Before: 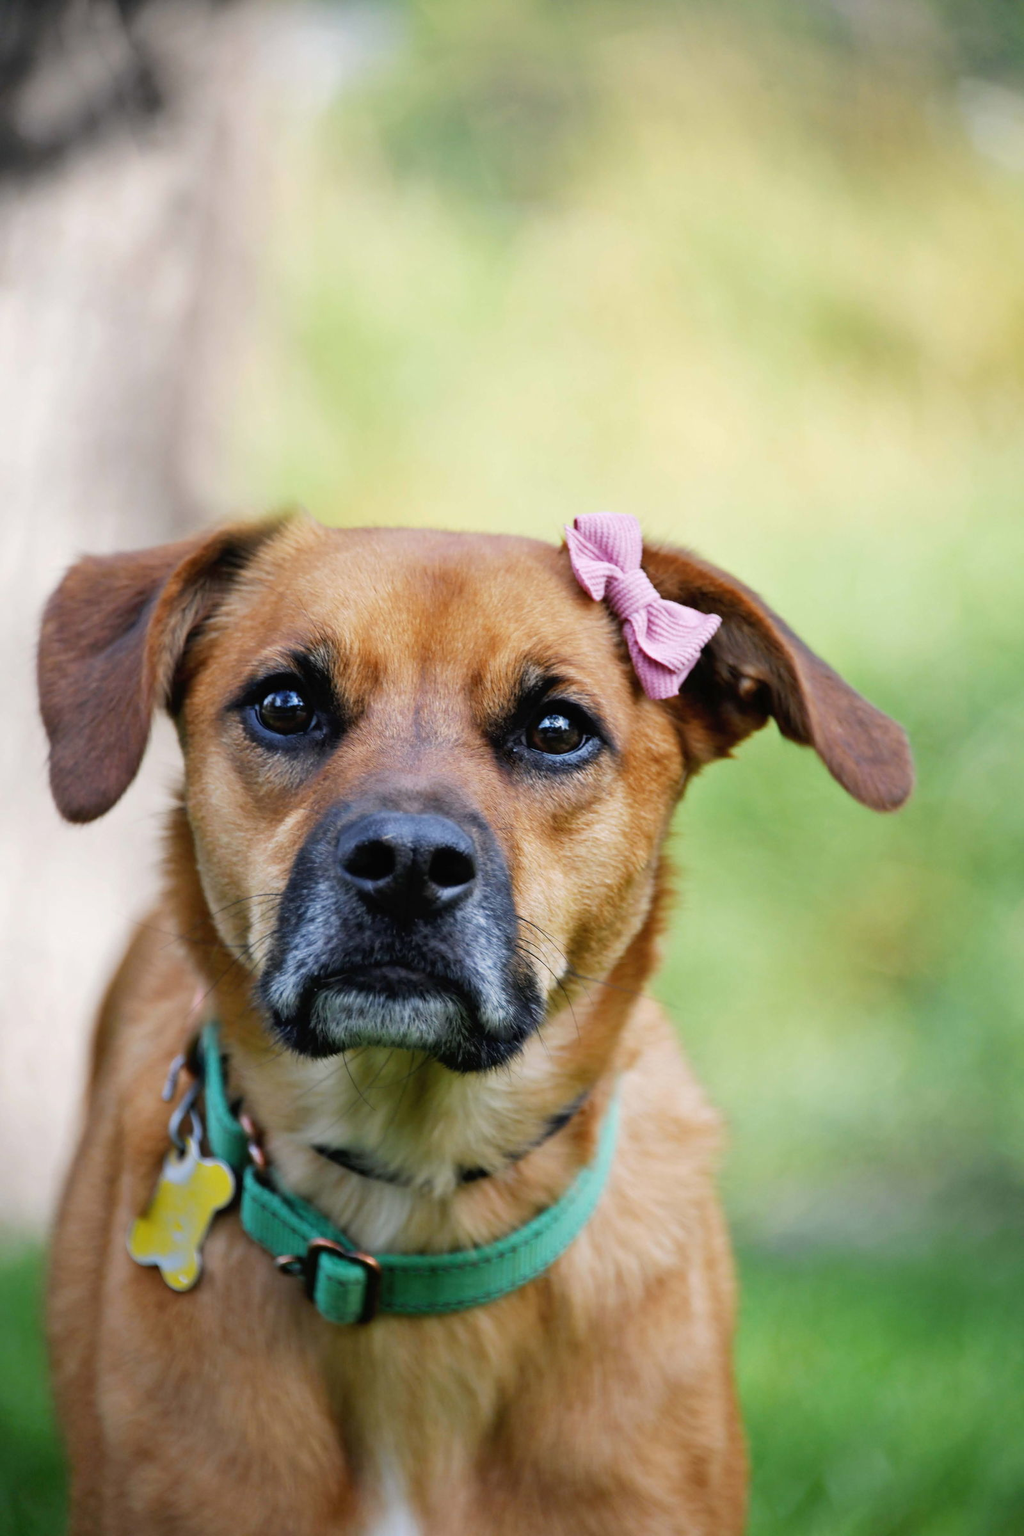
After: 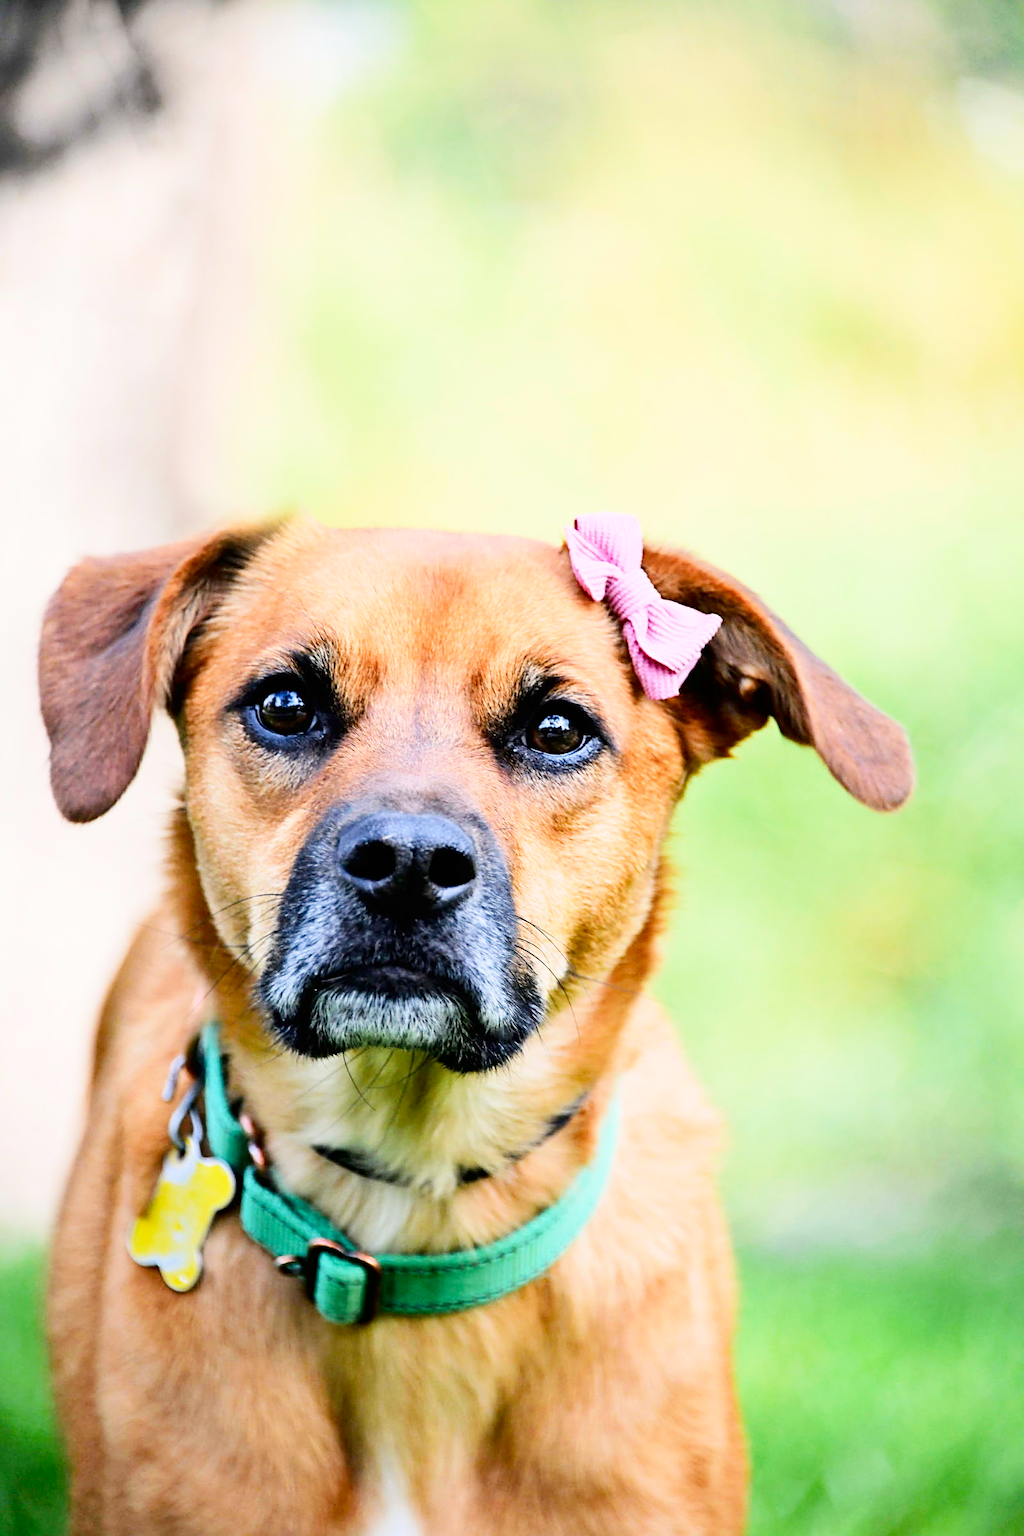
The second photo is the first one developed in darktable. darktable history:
sharpen: radius 2.547, amount 0.651
exposure: black level correction 0, exposure 1.705 EV, compensate exposure bias true, compensate highlight preservation false
contrast brightness saturation: contrast 0.193, brightness -0.111, saturation 0.208
filmic rgb: black relative exposure -7.65 EV, white relative exposure 4.56 EV, hardness 3.61
